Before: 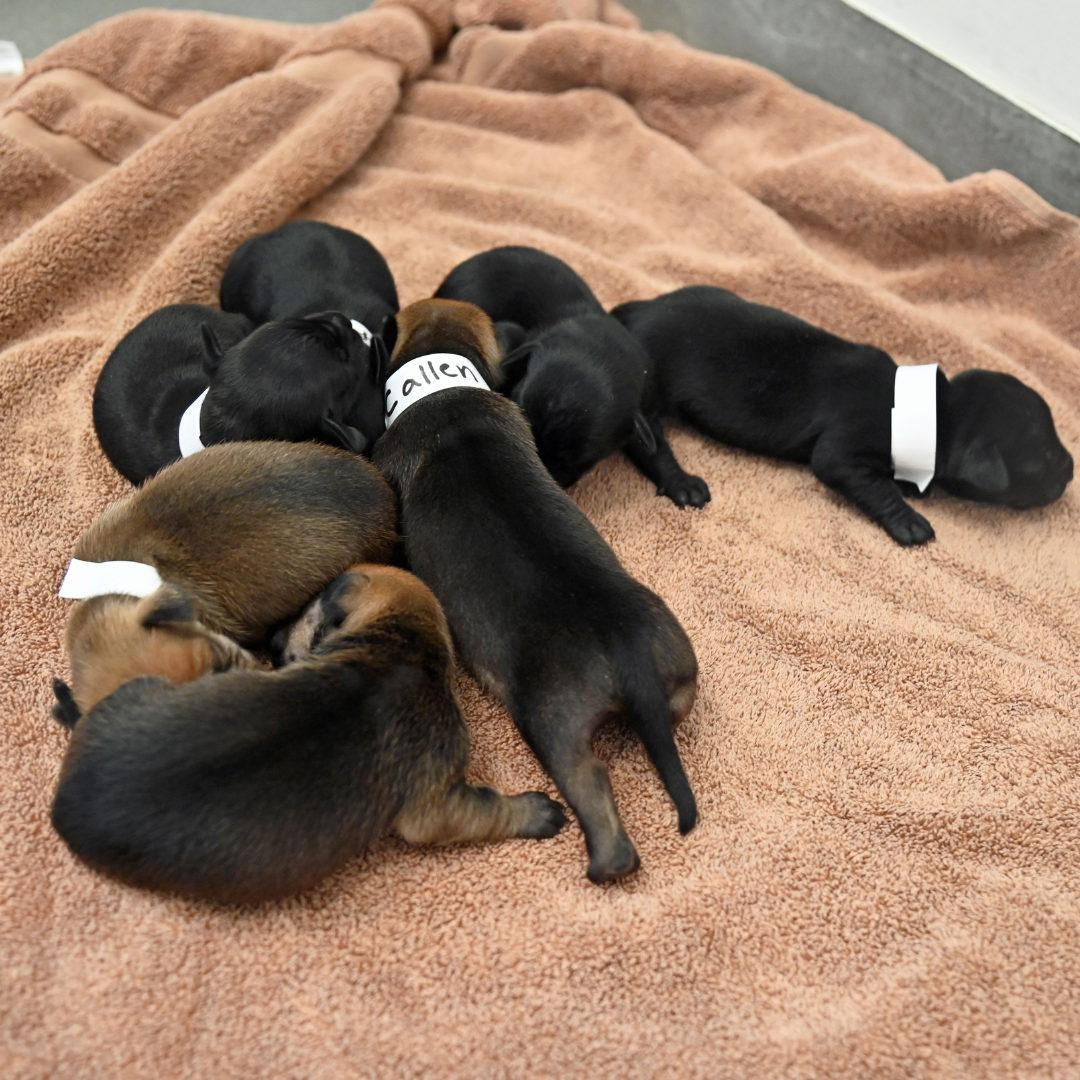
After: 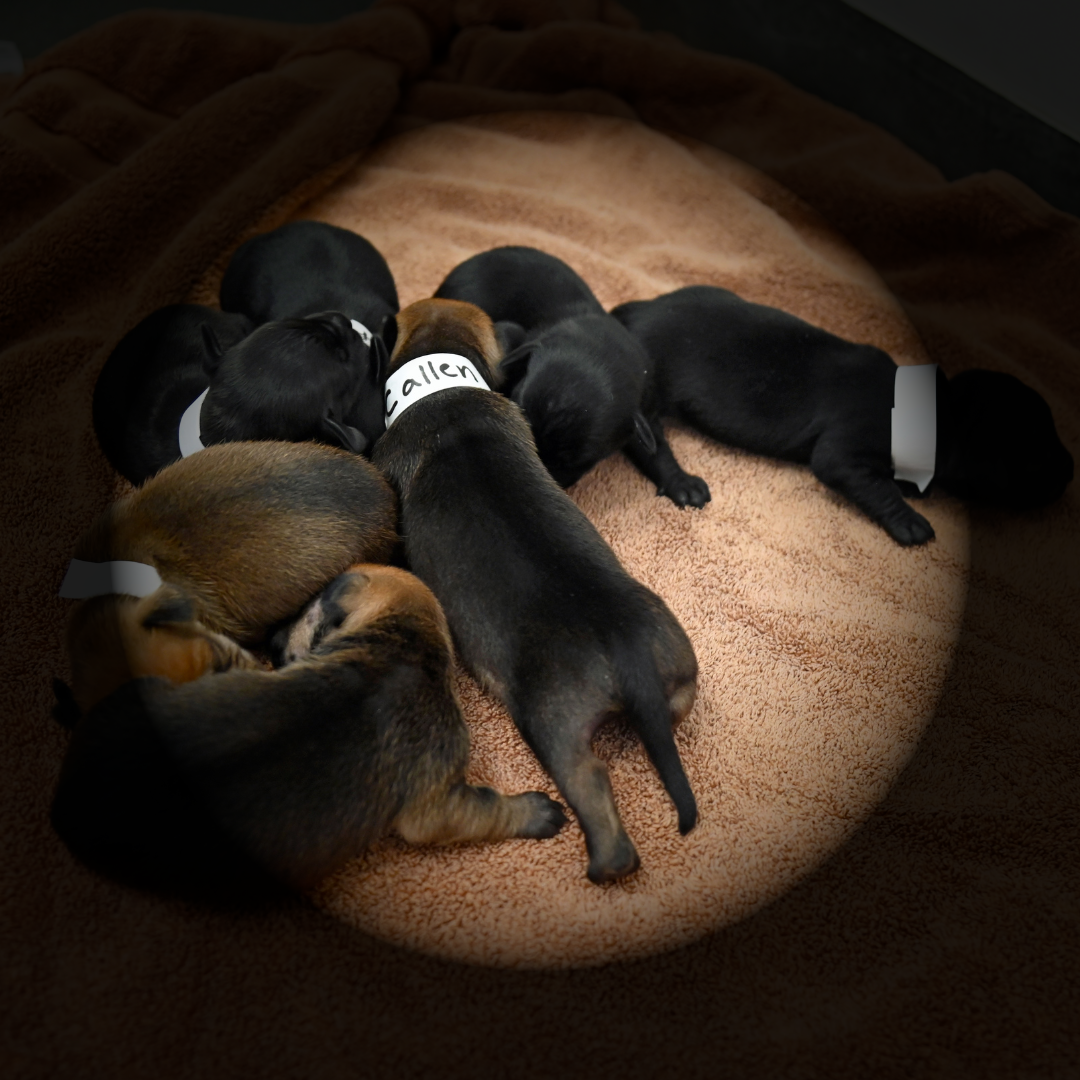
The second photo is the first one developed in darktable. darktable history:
vignetting: fall-off start 39.47%, fall-off radius 40.41%, brightness -0.988, saturation 0.492
